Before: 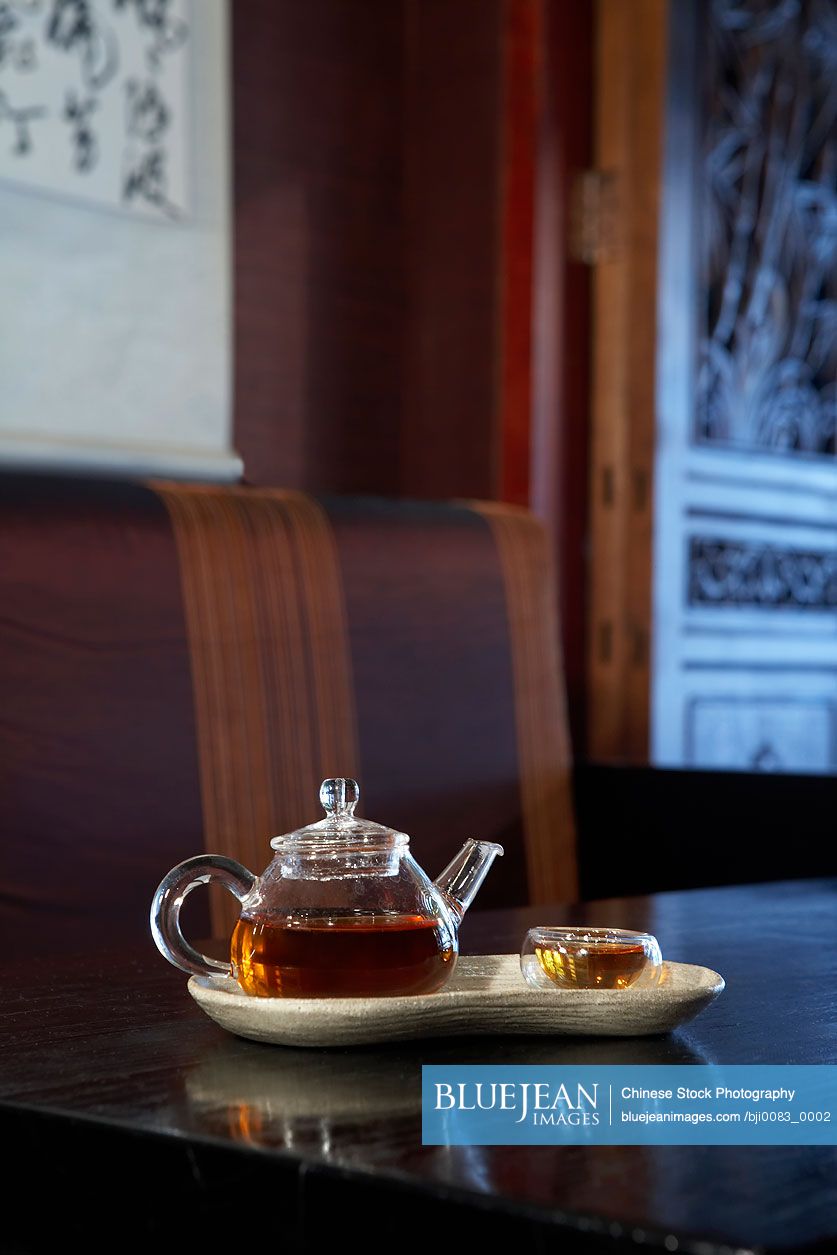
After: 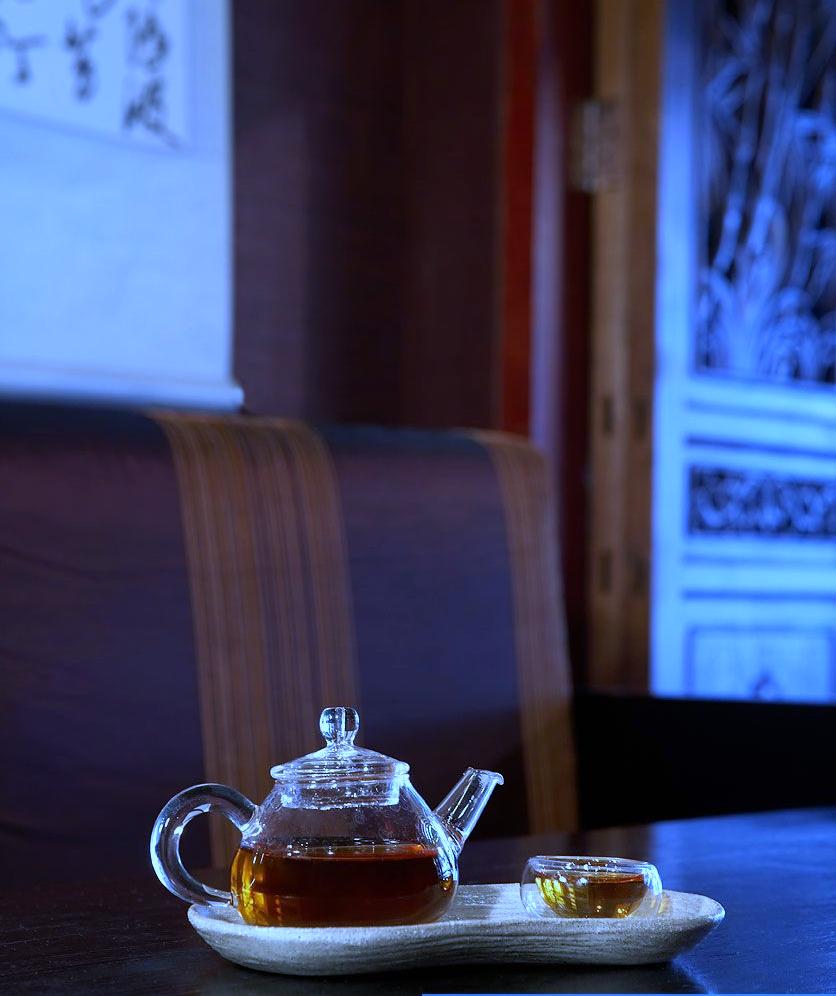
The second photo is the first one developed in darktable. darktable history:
white balance: red 0.766, blue 1.537
crop and rotate: top 5.667%, bottom 14.937%
